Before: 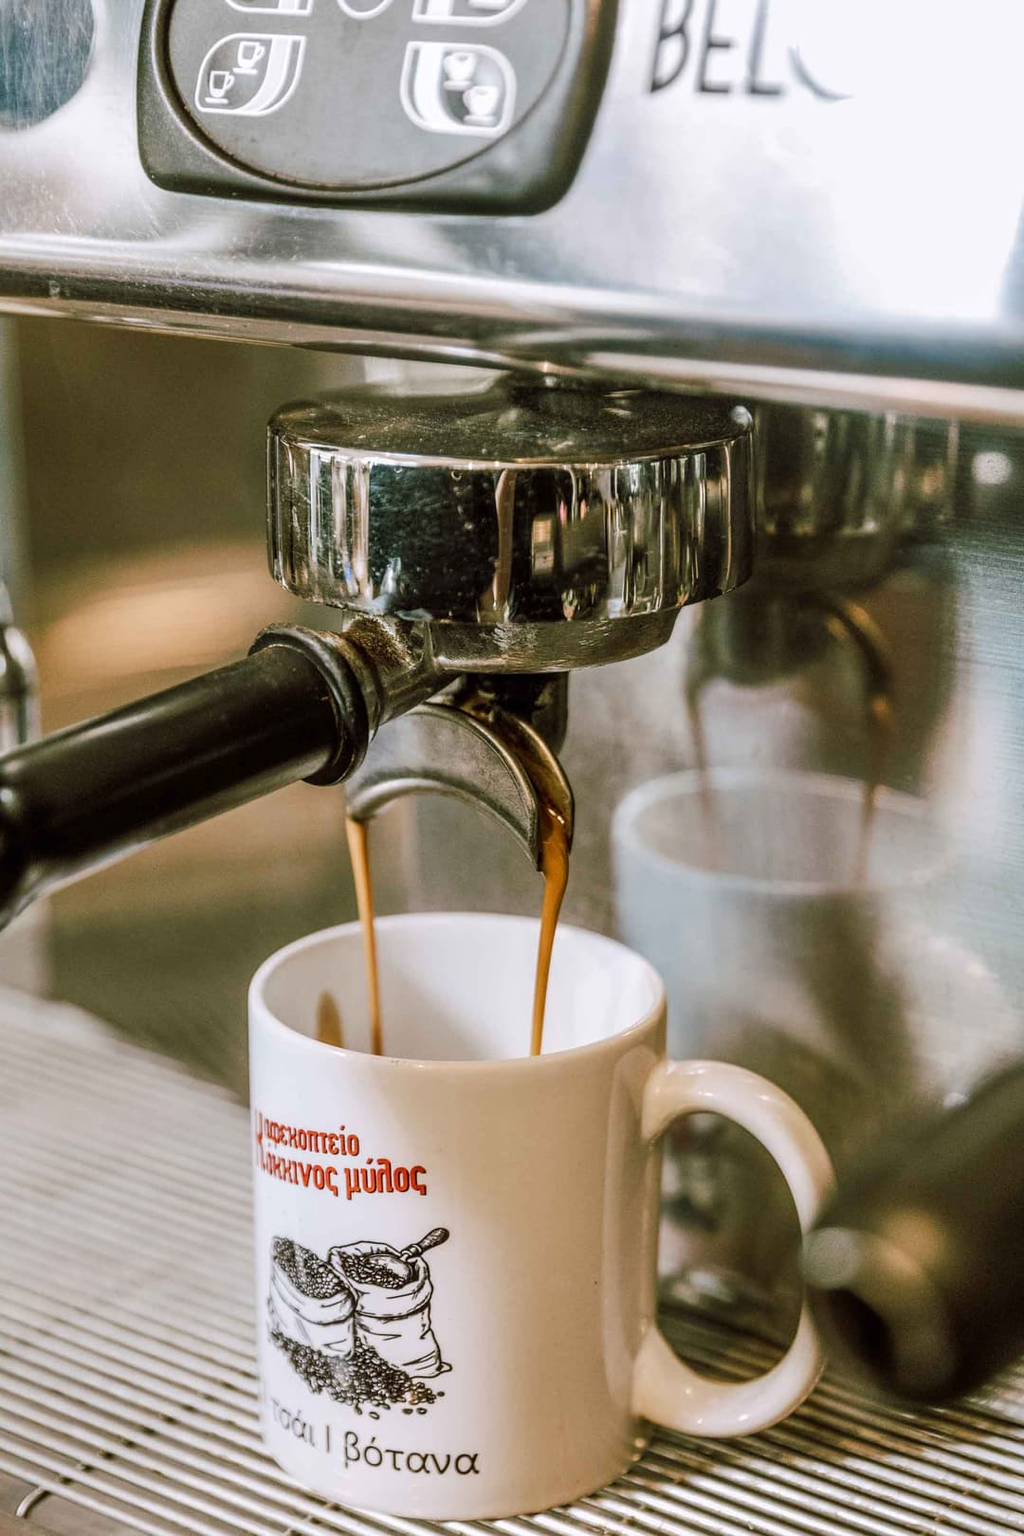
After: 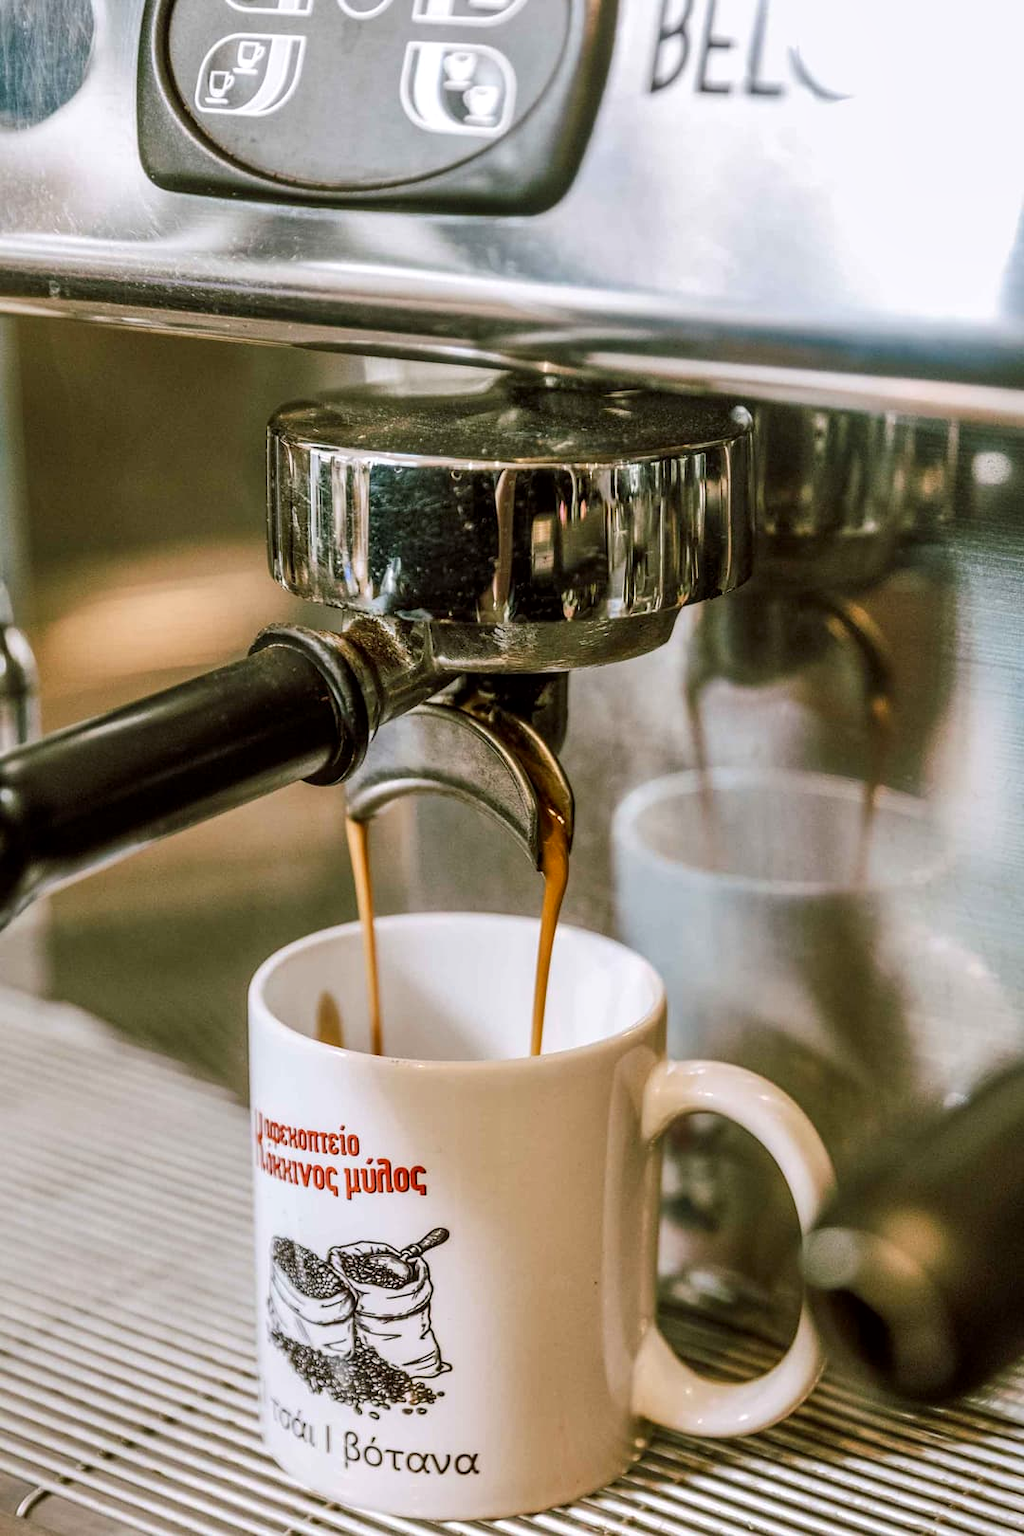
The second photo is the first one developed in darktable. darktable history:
contrast brightness saturation: contrast 0.04, saturation 0.07
local contrast: mode bilateral grid, contrast 20, coarseness 50, detail 120%, midtone range 0.2
